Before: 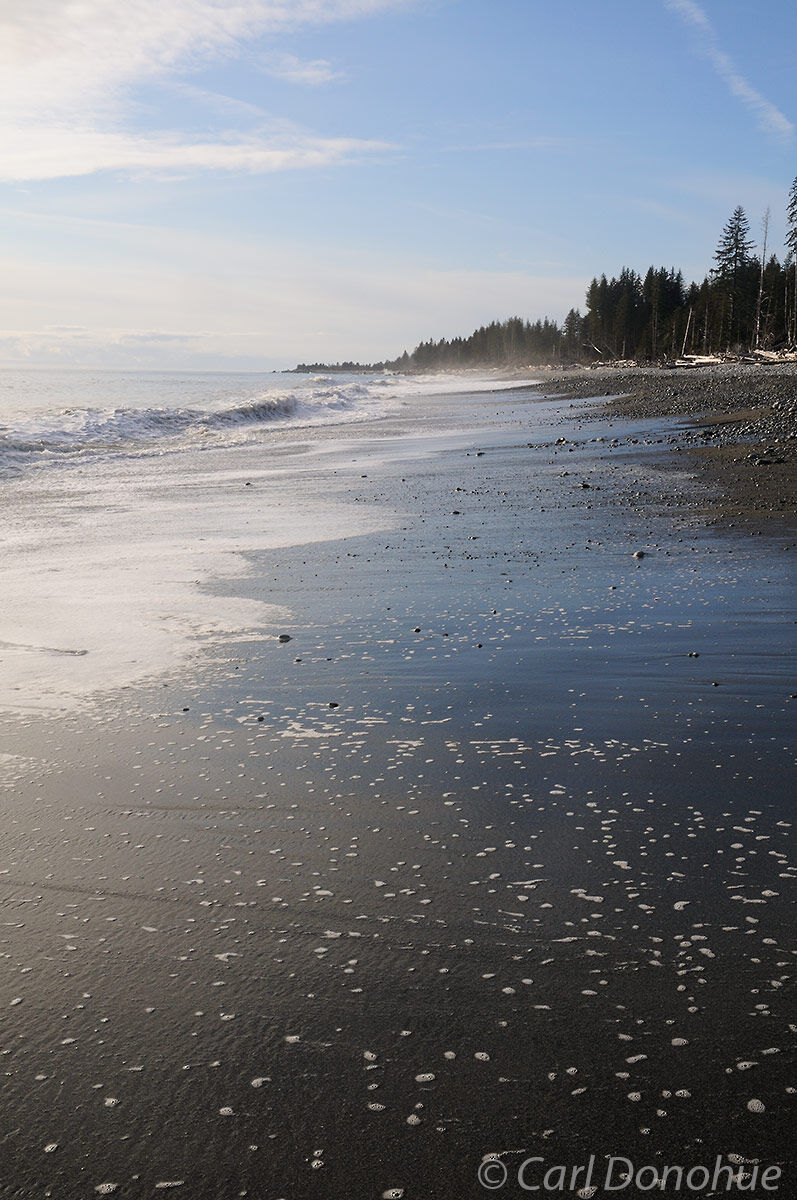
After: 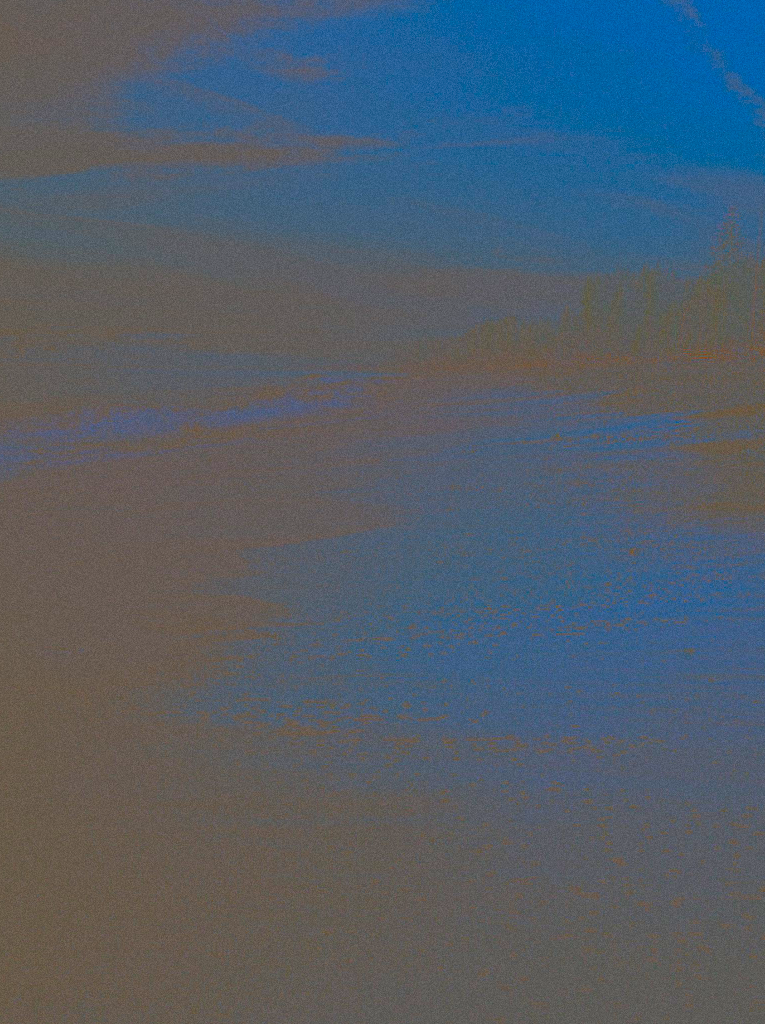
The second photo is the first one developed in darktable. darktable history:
contrast brightness saturation: contrast -0.99, brightness -0.17, saturation 0.75
grain: coarseness 0.09 ISO
crop and rotate: angle 0.2°, left 0.275%, right 3.127%, bottom 14.18%
